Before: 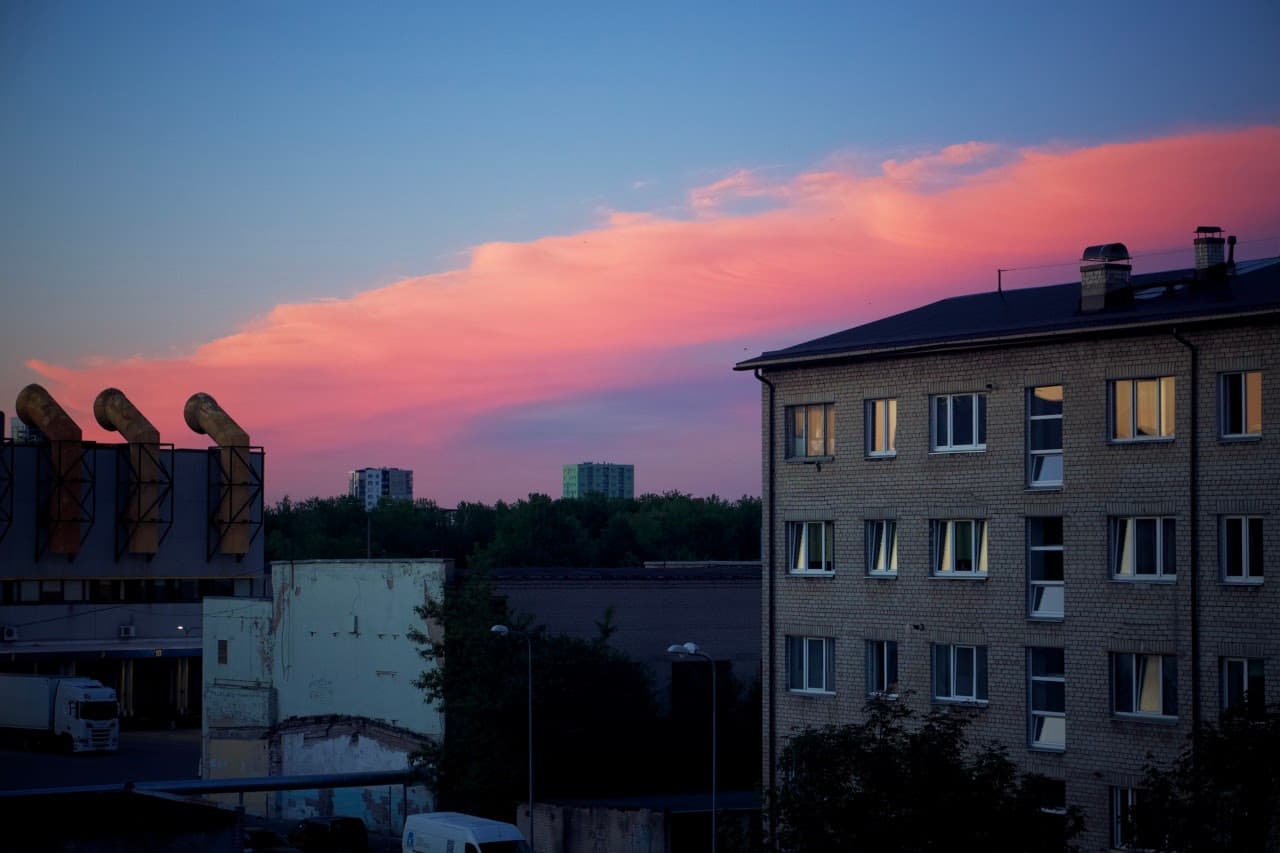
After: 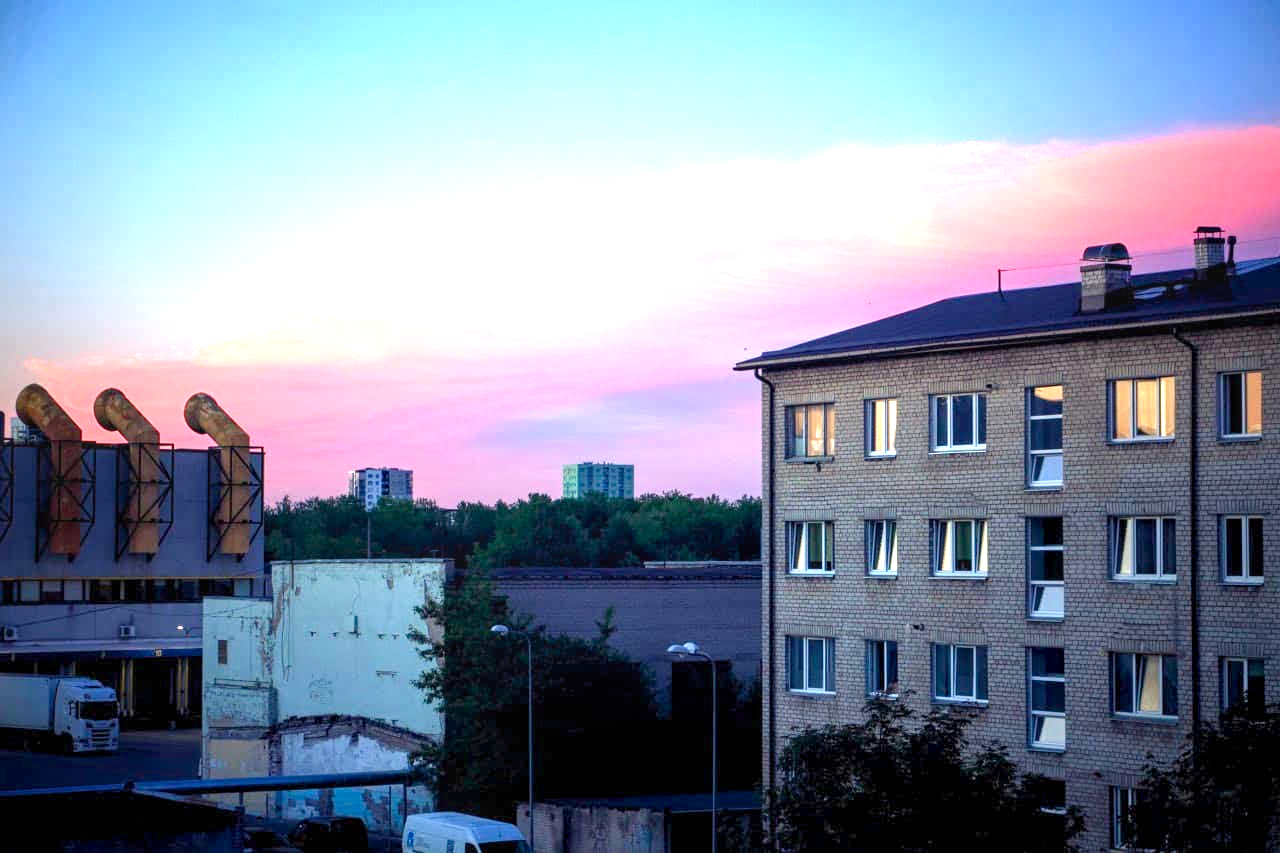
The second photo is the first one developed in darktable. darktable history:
exposure: exposure 2.04 EV, compensate highlight preservation false
local contrast: on, module defaults
color balance rgb: perceptual saturation grading › global saturation 20%, perceptual saturation grading › highlights -25%, perceptual saturation grading › shadows 25%
